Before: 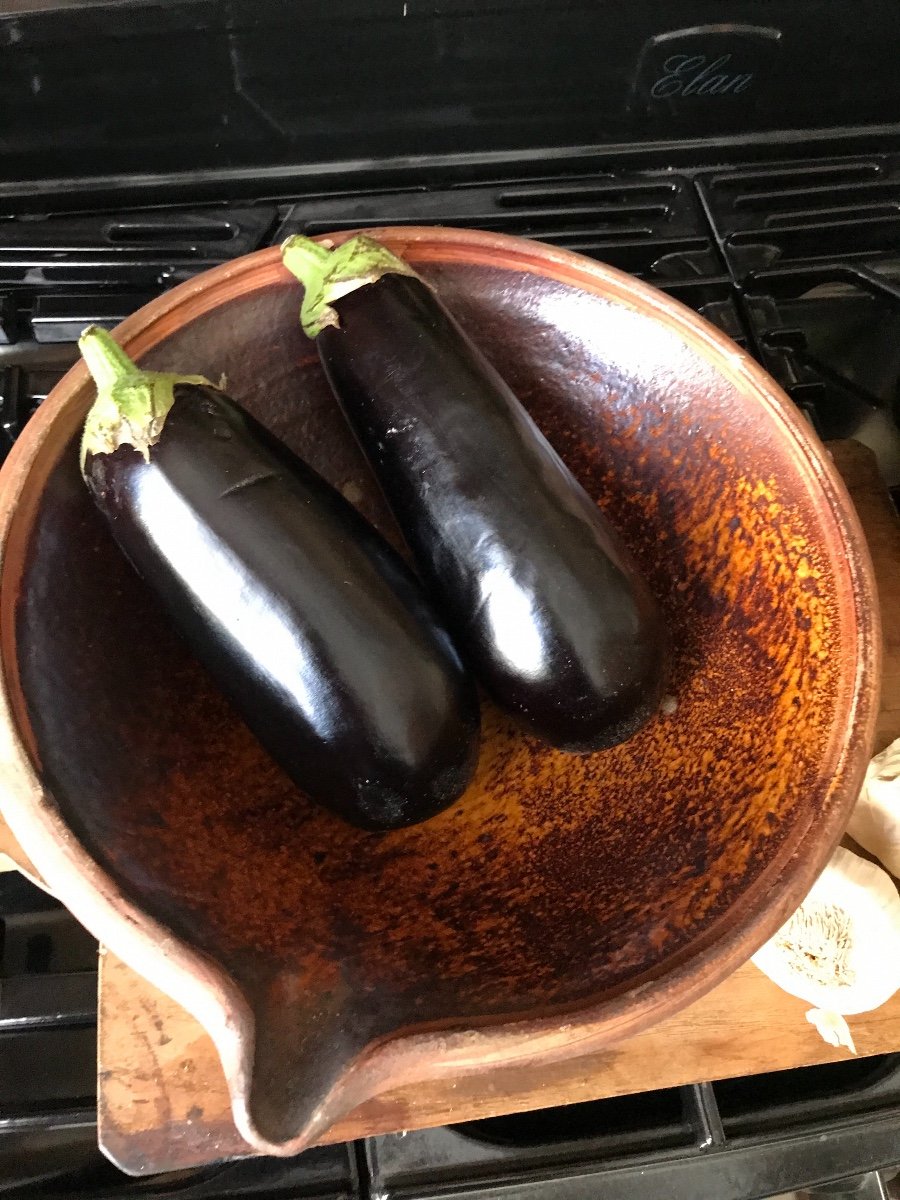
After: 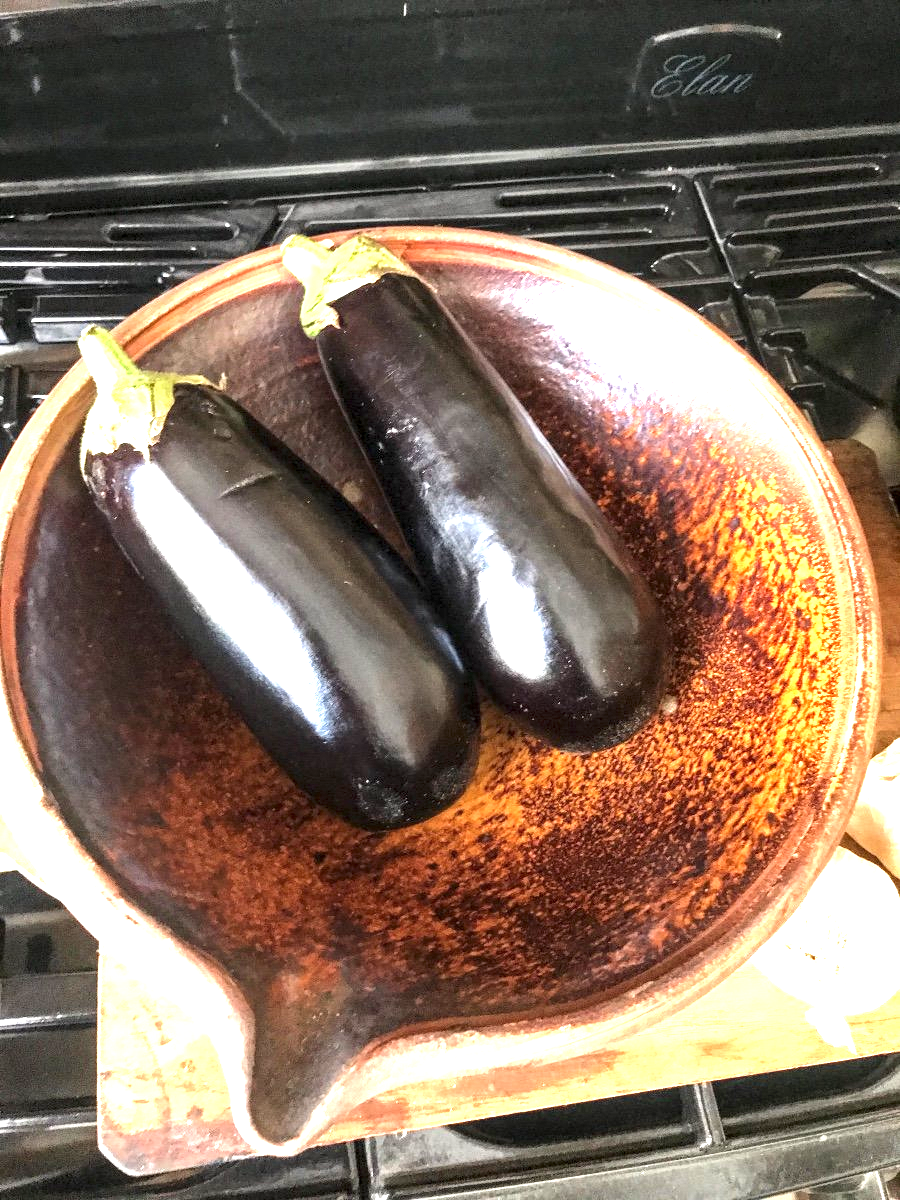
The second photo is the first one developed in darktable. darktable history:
local contrast: detail 144%
exposure: black level correction 0, exposure 1.6 EV, compensate exposure bias true, compensate highlight preservation false
